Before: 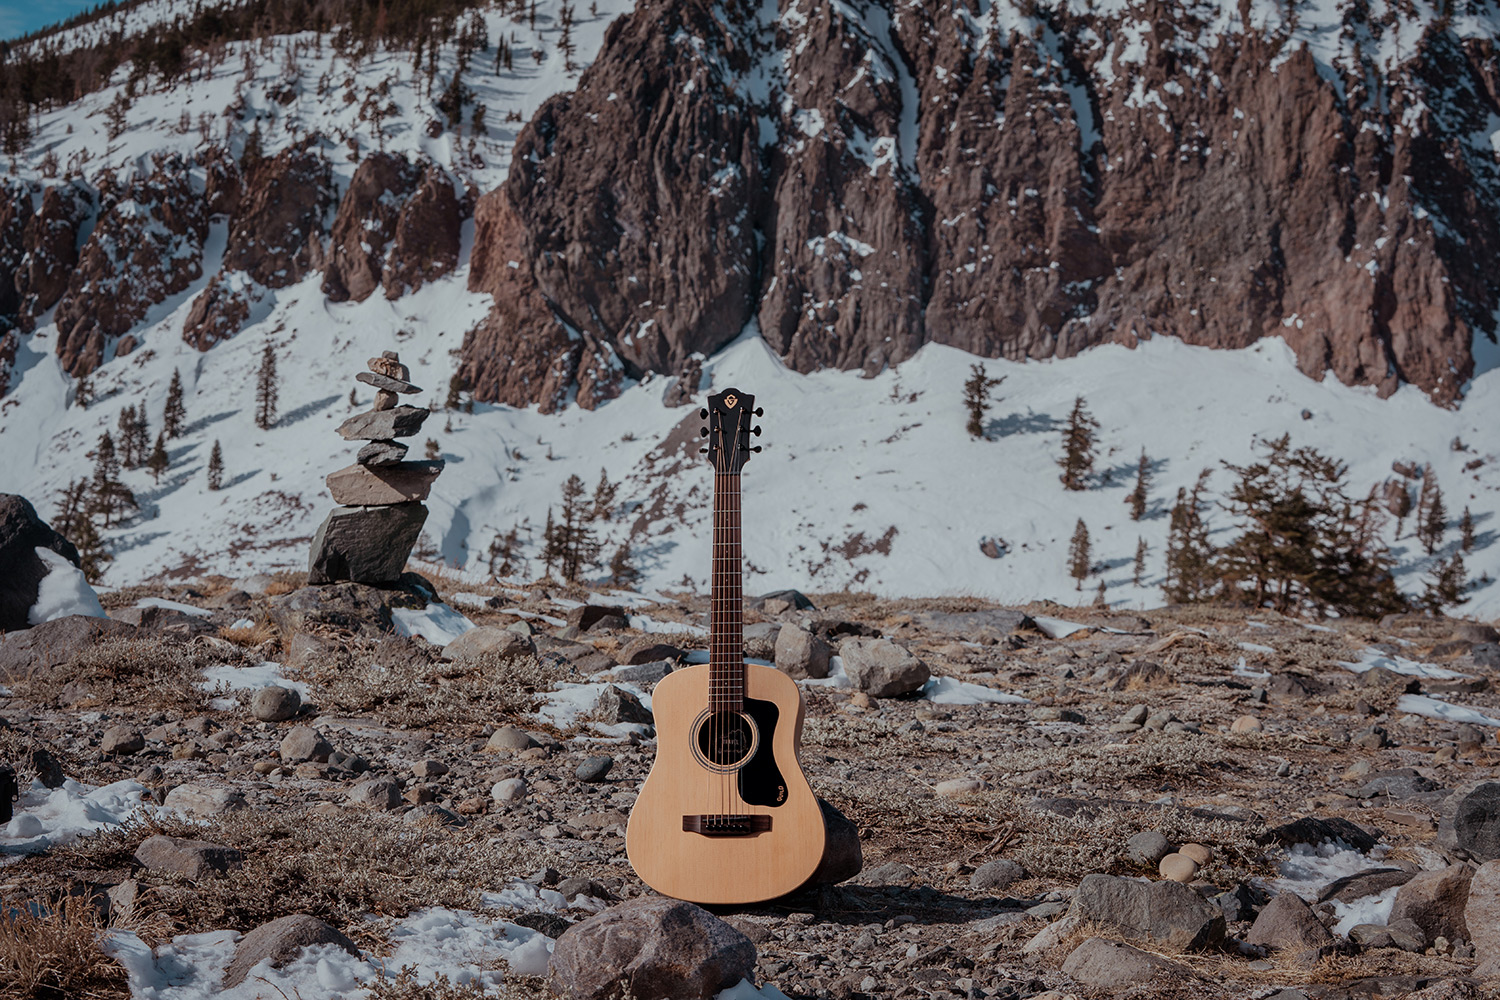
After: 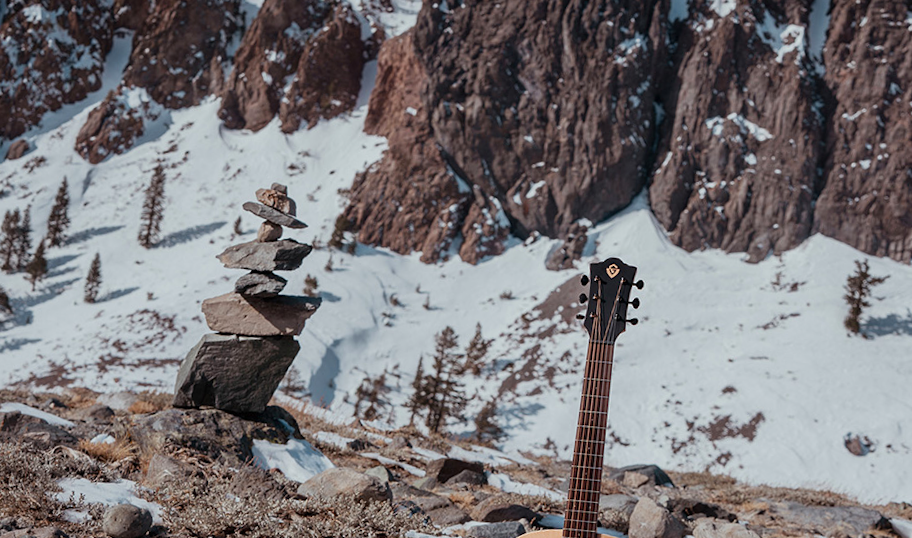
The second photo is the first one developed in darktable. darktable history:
base curve: curves: ch0 [(0, 0) (0.666, 0.806) (1, 1)], preserve colors none
crop and rotate: angle -6.26°, left 2.086%, top 7.056%, right 27.499%, bottom 30.66%
